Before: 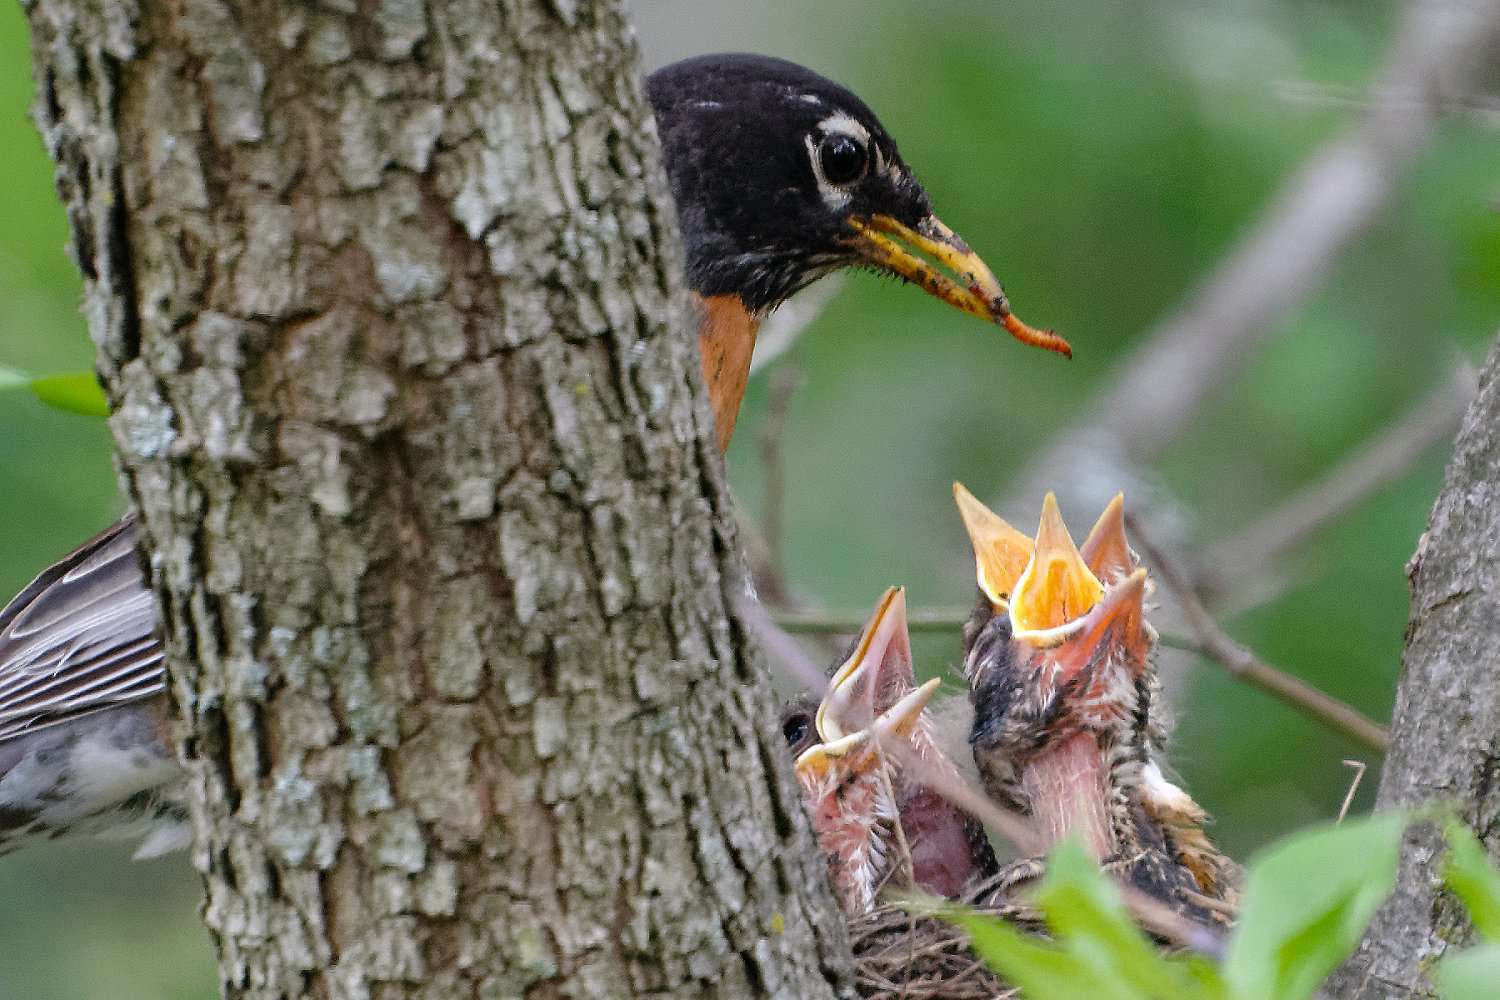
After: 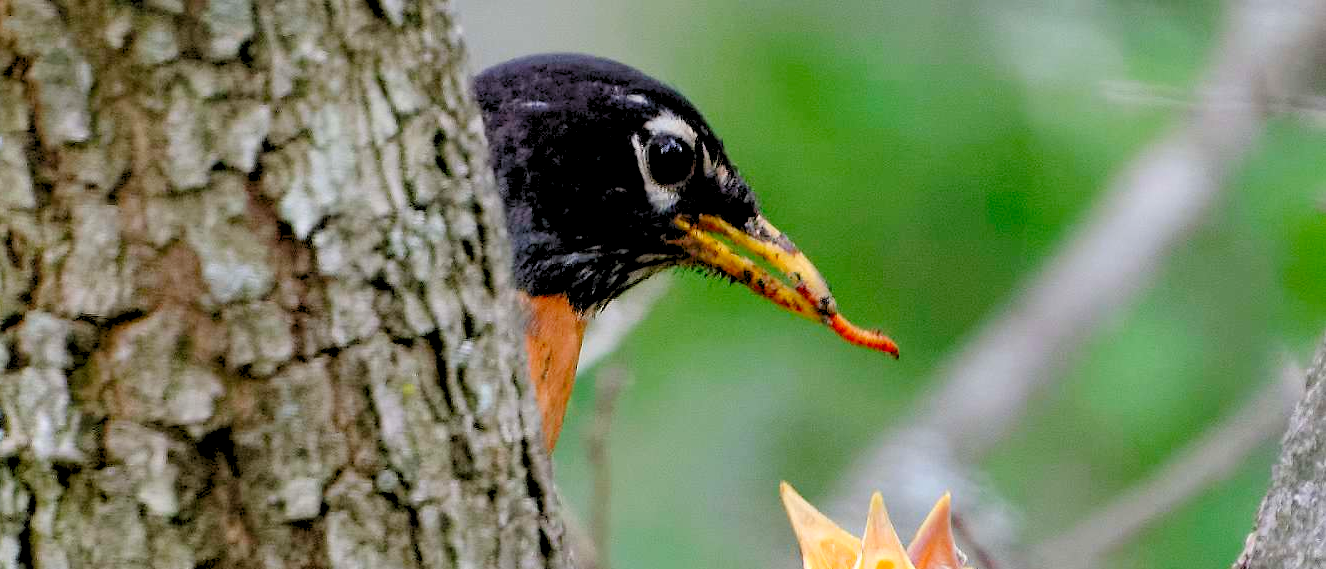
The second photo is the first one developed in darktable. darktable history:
crop and rotate: left 11.549%, bottom 43.08%
contrast brightness saturation: contrast 0.067, brightness -0.129, saturation 0.048
levels: levels [0.072, 0.414, 0.976]
